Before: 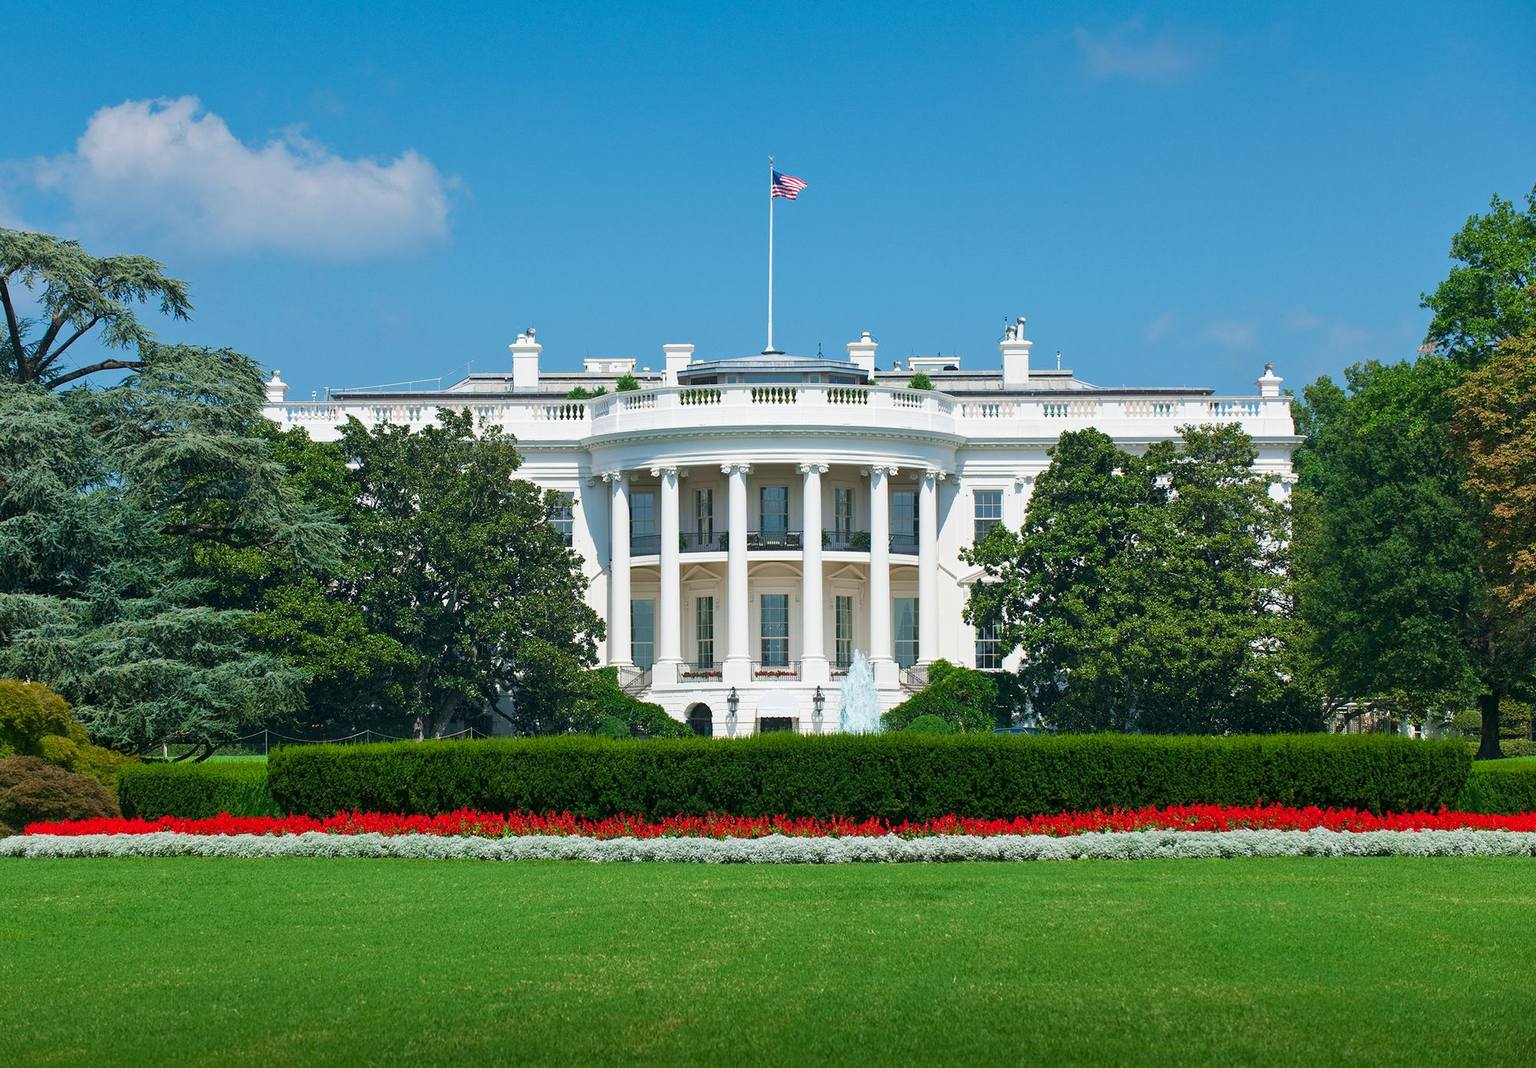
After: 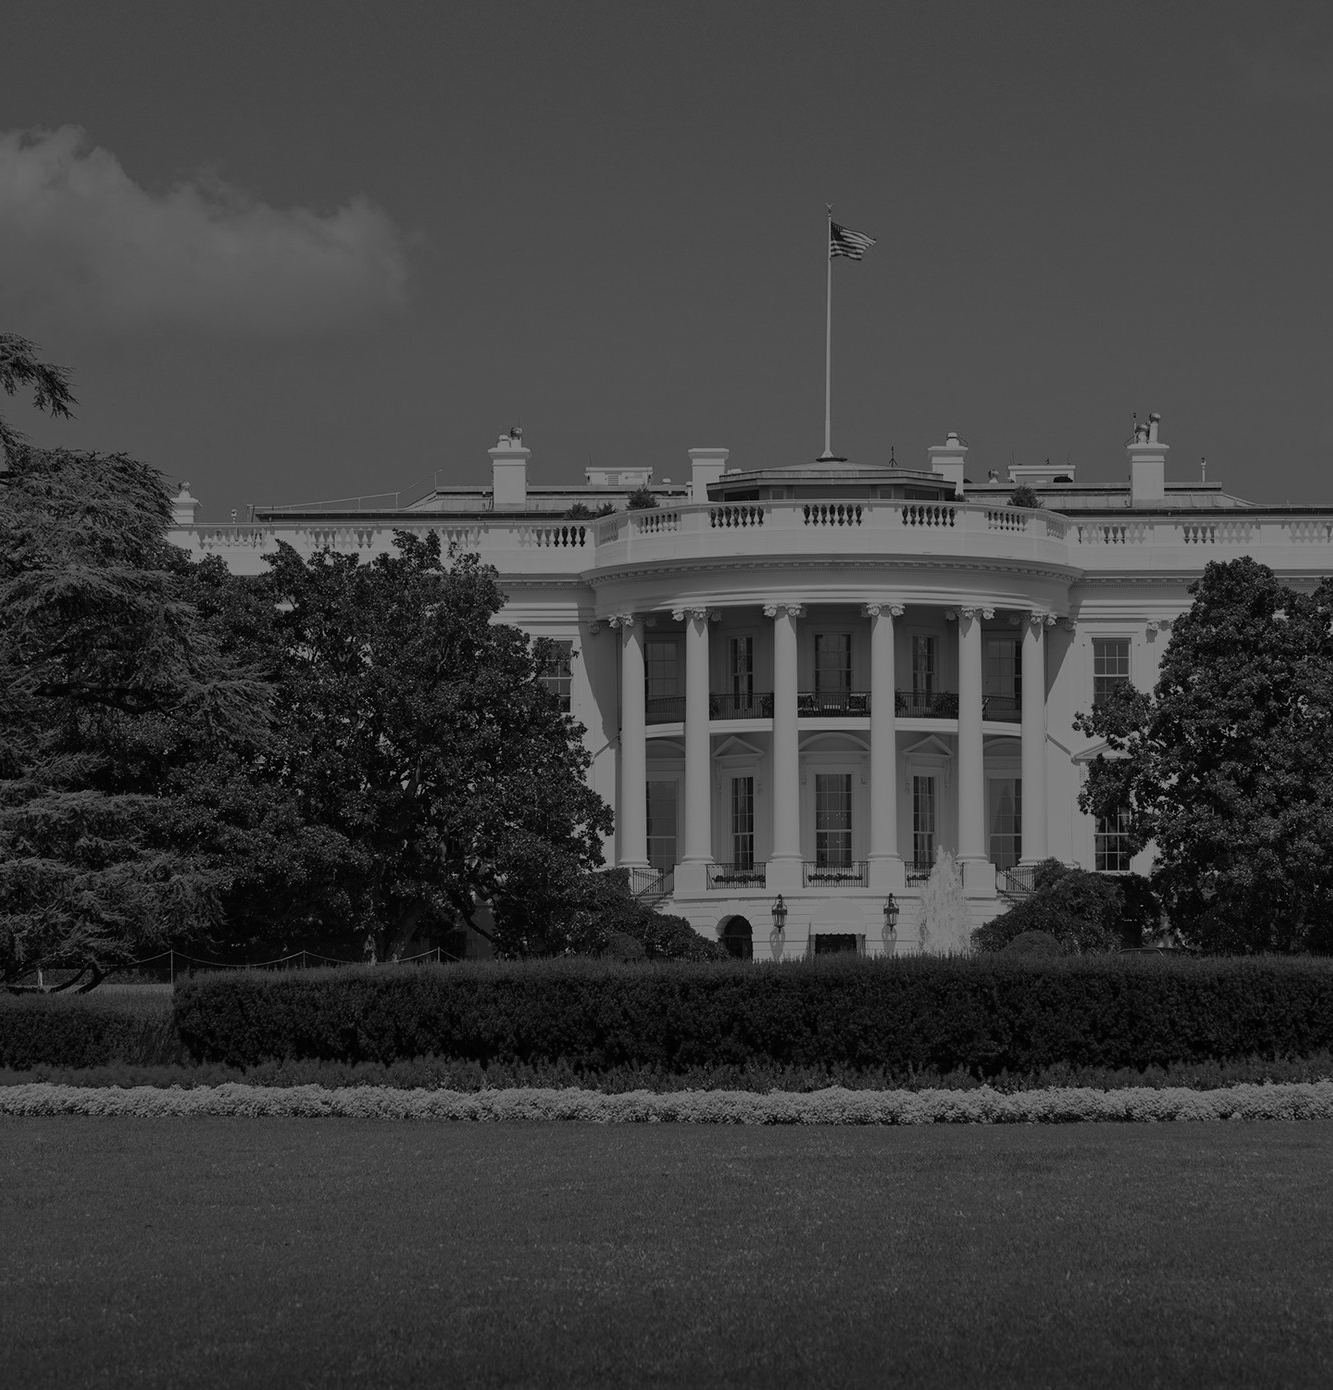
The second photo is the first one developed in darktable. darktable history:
monochrome: on, module defaults
crop and rotate: left 8.786%, right 24.548%
white balance: red 0.926, green 1.003, blue 1.133
exposure: exposure -2.002 EV, compensate highlight preservation false
